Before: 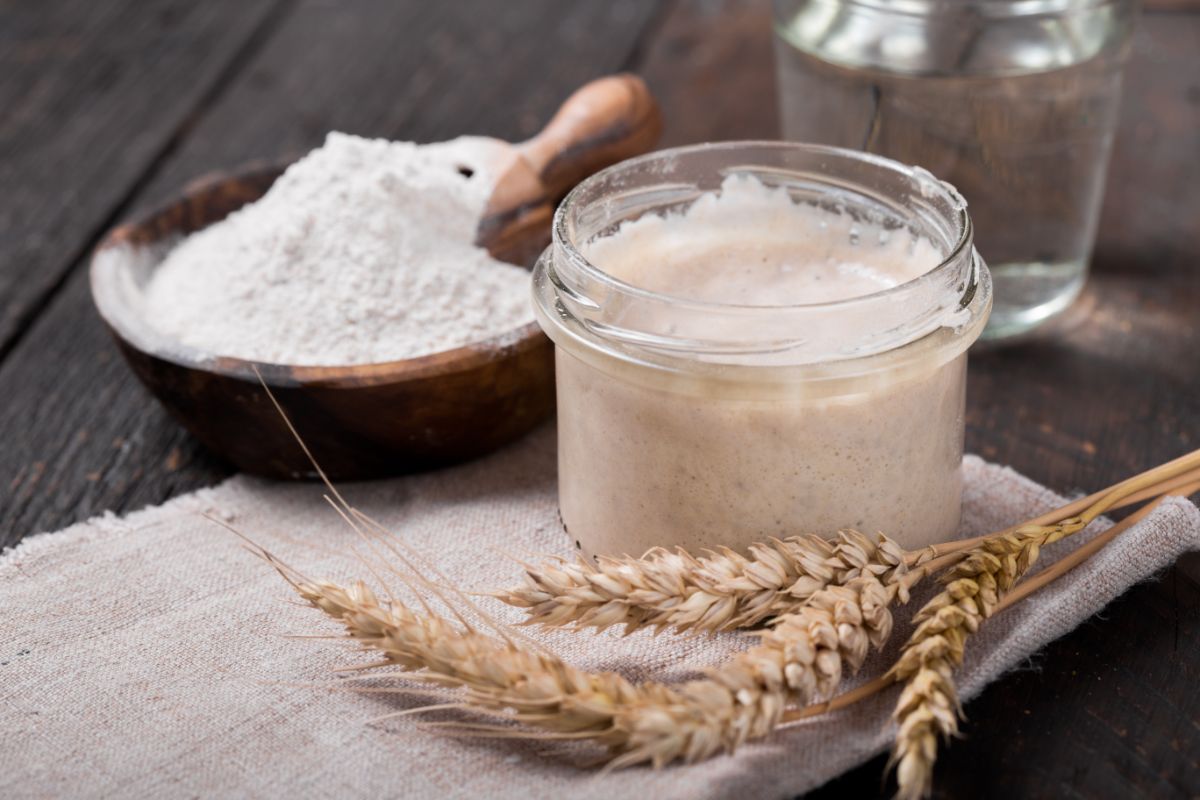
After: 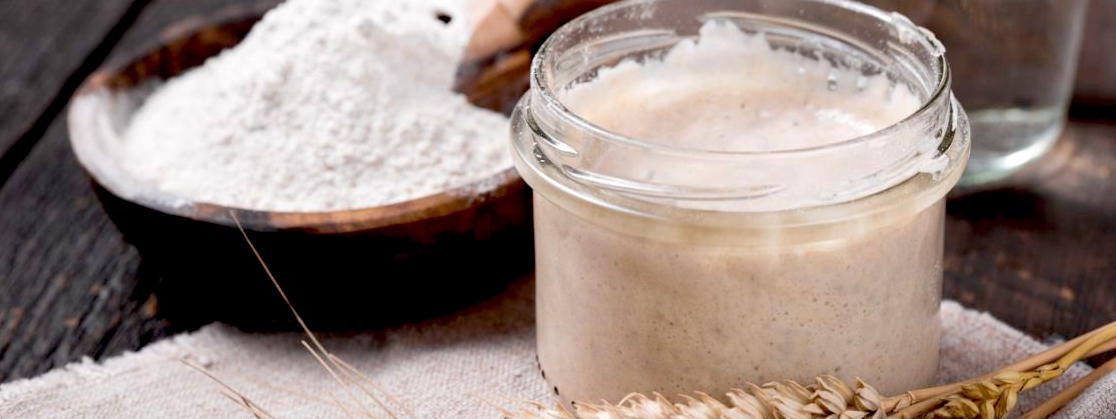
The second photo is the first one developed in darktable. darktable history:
crop: left 1.839%, top 19.269%, right 5.1%, bottom 28.276%
exposure: black level correction 0.026, exposure 0.183 EV, compensate highlight preservation false
